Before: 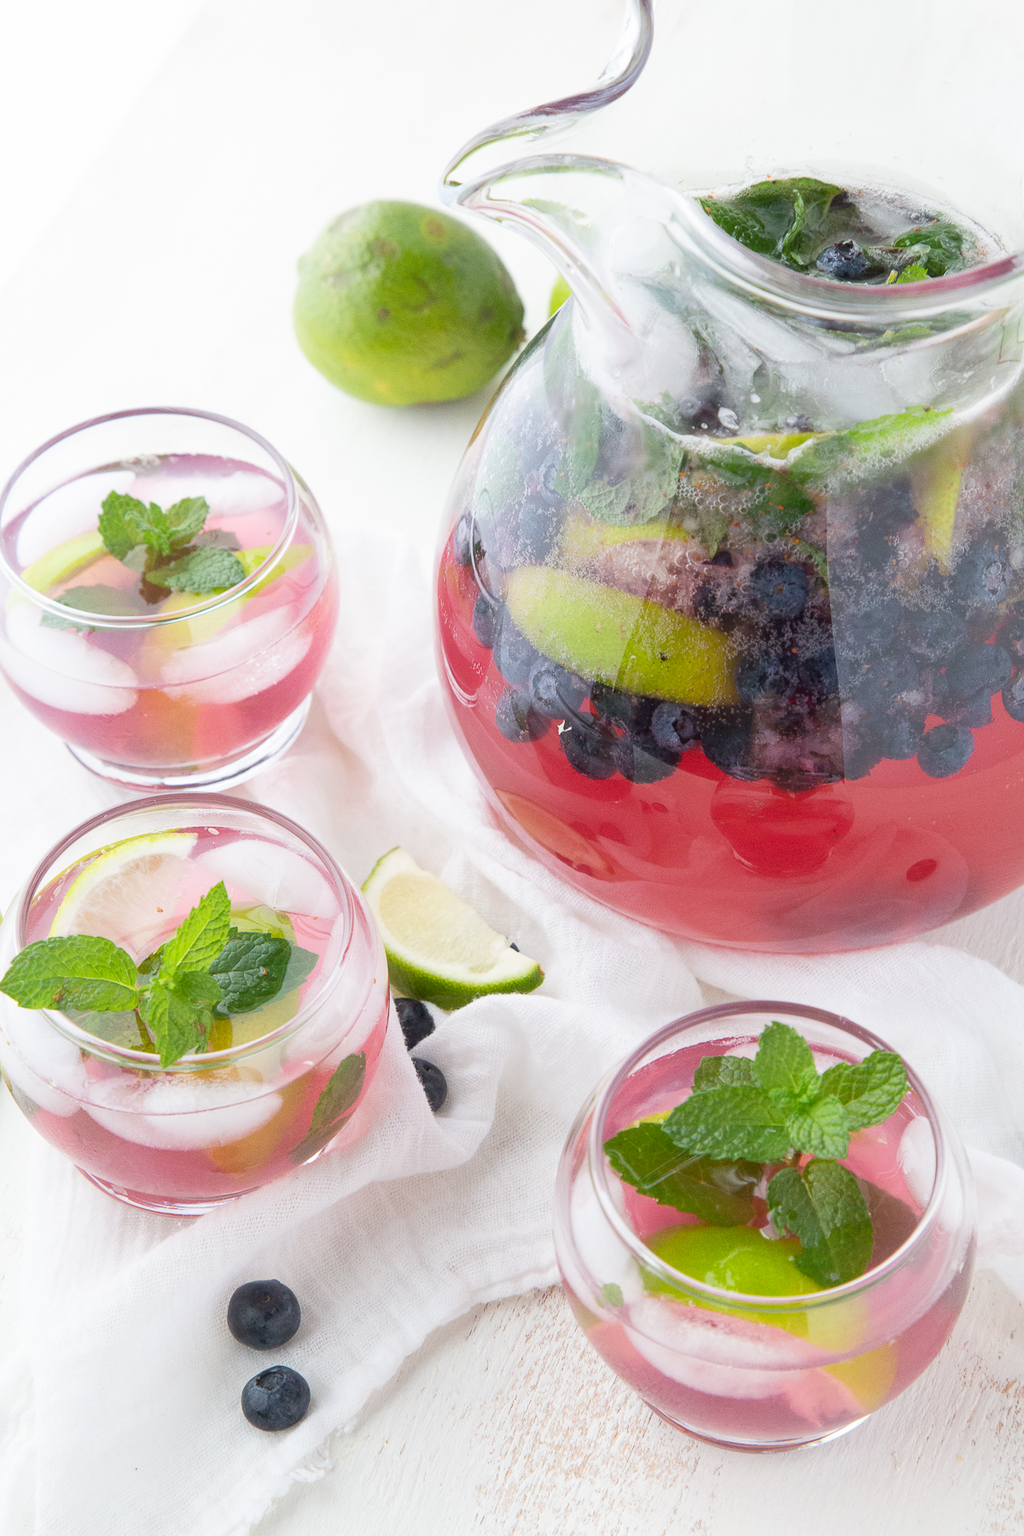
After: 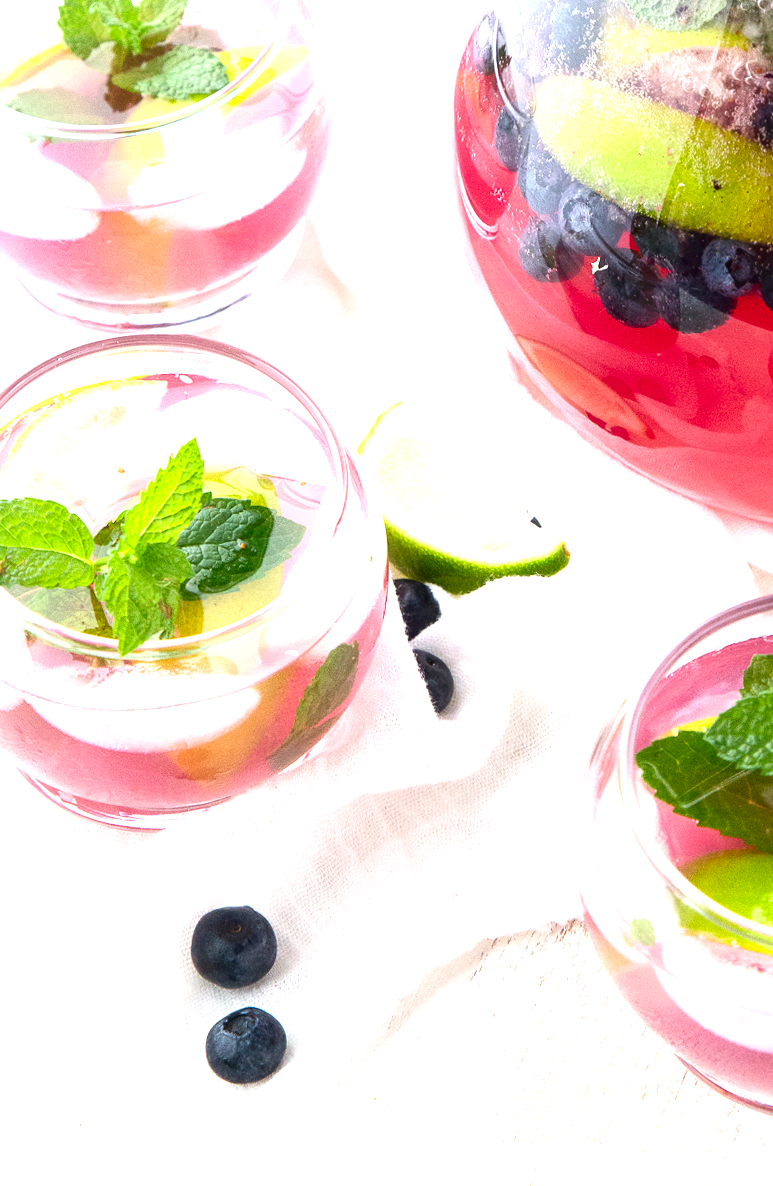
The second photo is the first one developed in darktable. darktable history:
exposure: exposure 0.918 EV, compensate exposure bias true, compensate highlight preservation false
crop and rotate: angle -1.11°, left 3.958%, top 32.176%, right 29.707%
contrast brightness saturation: contrast 0.126, brightness -0.221, saturation 0.14
